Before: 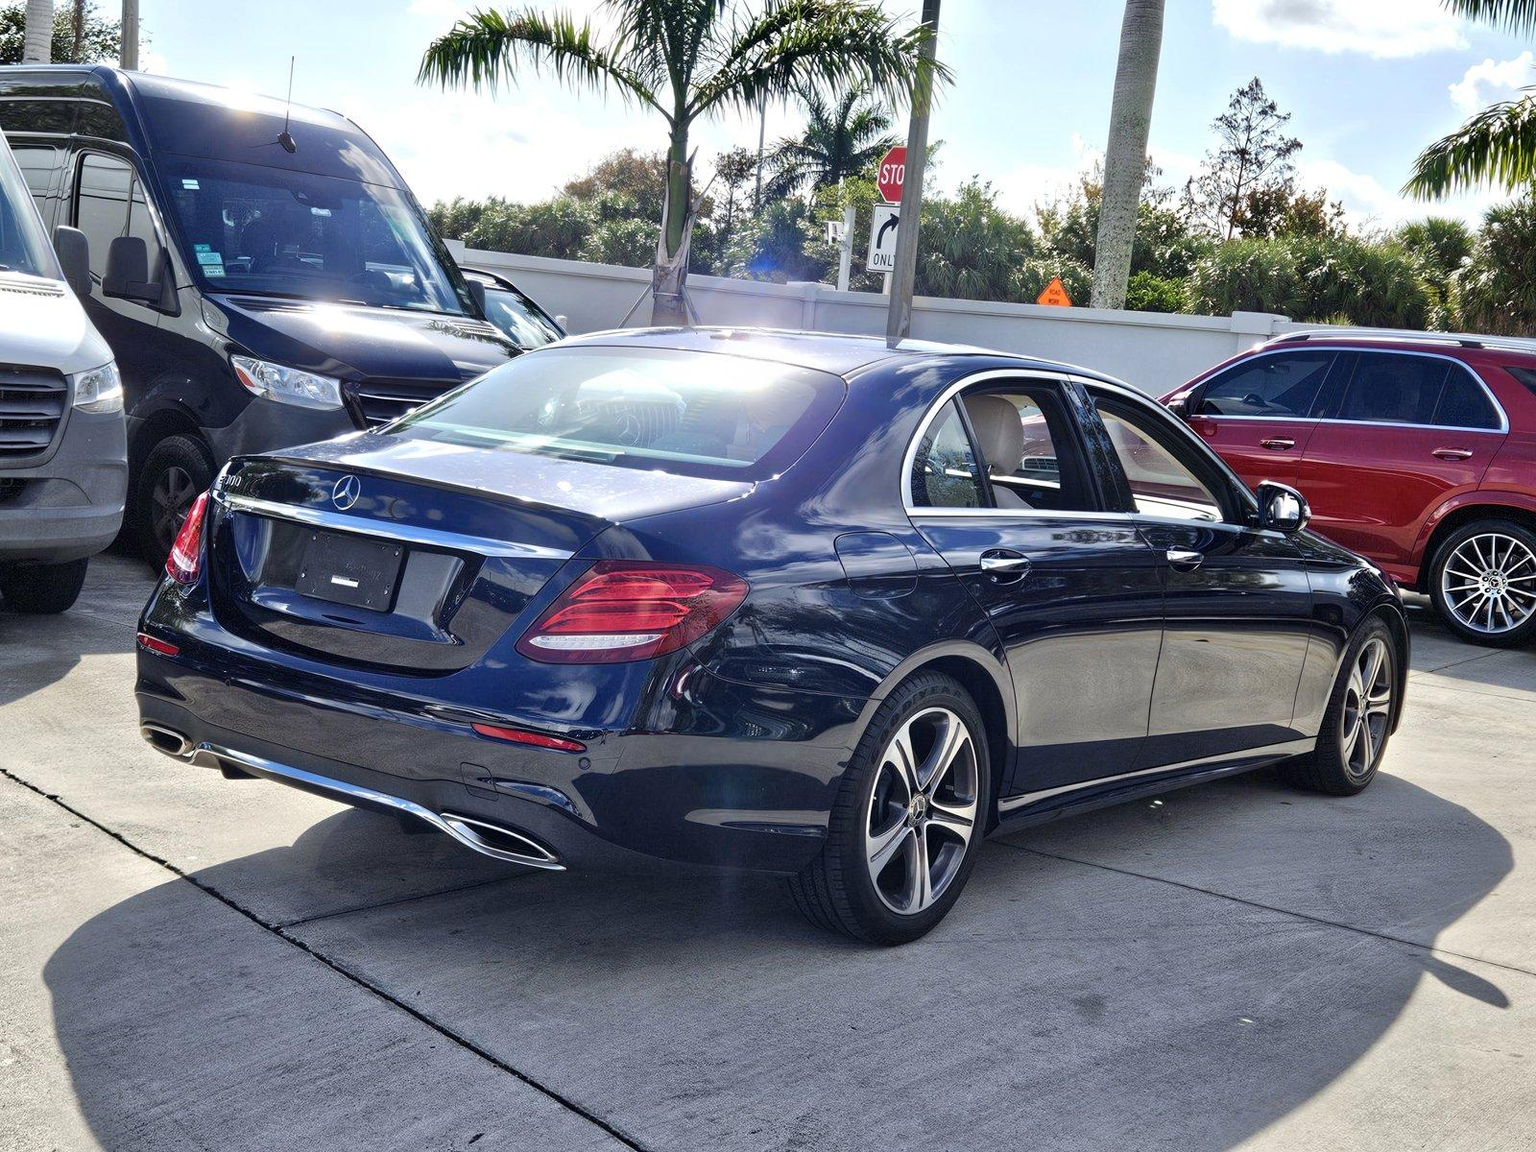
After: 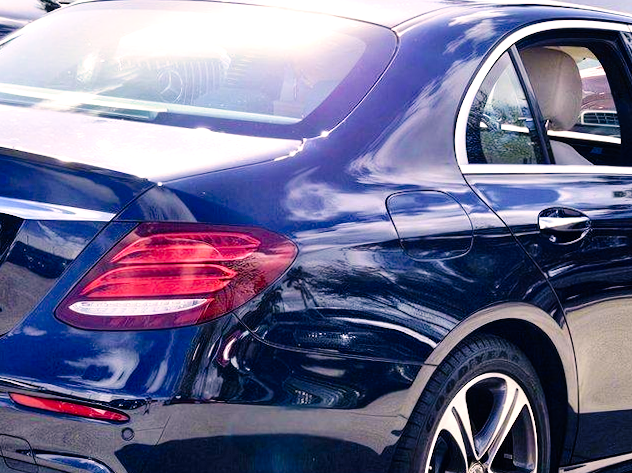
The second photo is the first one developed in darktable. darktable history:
base curve: curves: ch0 [(0, 0) (0.472, 0.455) (1, 1)], preserve colors none
crop: left 30%, top 30%, right 30%, bottom 30%
color correction: highlights a* 5.81, highlights b* 4.84
exposure: exposure 0.376 EV, compensate highlight preservation false
tone curve: curves: ch0 [(0, 0) (0.003, 0) (0.011, 0.002) (0.025, 0.004) (0.044, 0.007) (0.069, 0.015) (0.1, 0.025) (0.136, 0.04) (0.177, 0.09) (0.224, 0.152) (0.277, 0.239) (0.335, 0.335) (0.399, 0.43) (0.468, 0.524) (0.543, 0.621) (0.623, 0.712) (0.709, 0.792) (0.801, 0.871) (0.898, 0.951) (1, 1)], preserve colors none
rotate and perspective: rotation -0.45°, automatic cropping original format, crop left 0.008, crop right 0.992, crop top 0.012, crop bottom 0.988
velvia: strength 27%
